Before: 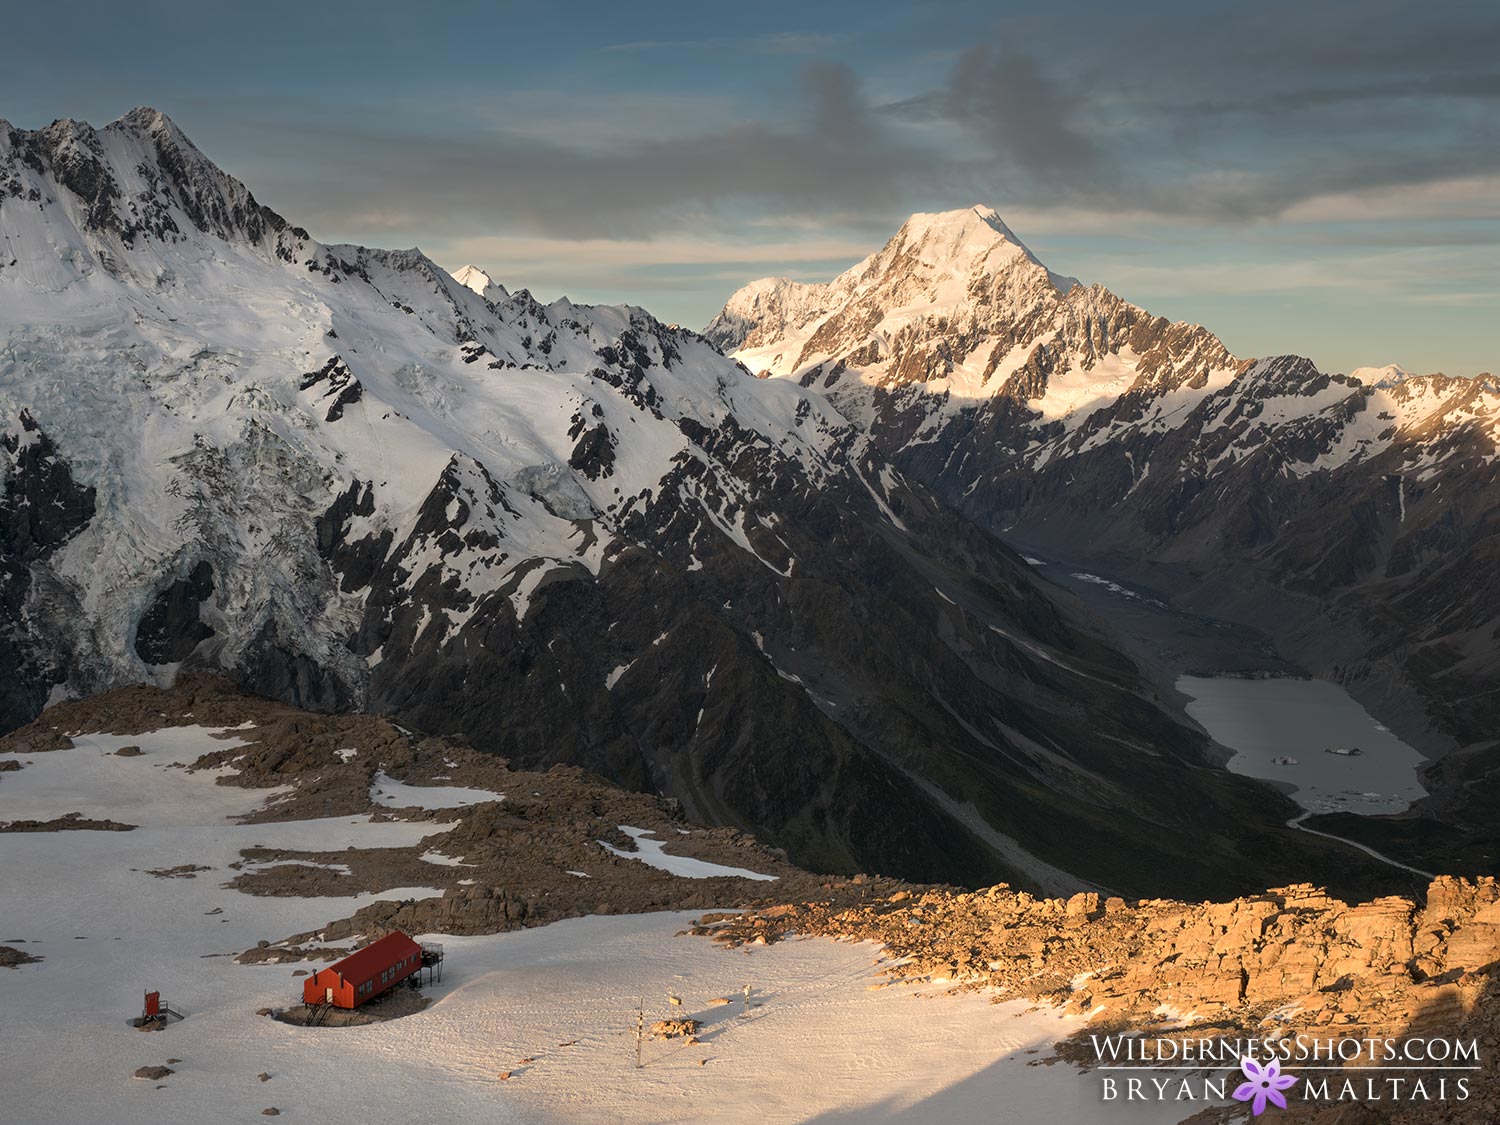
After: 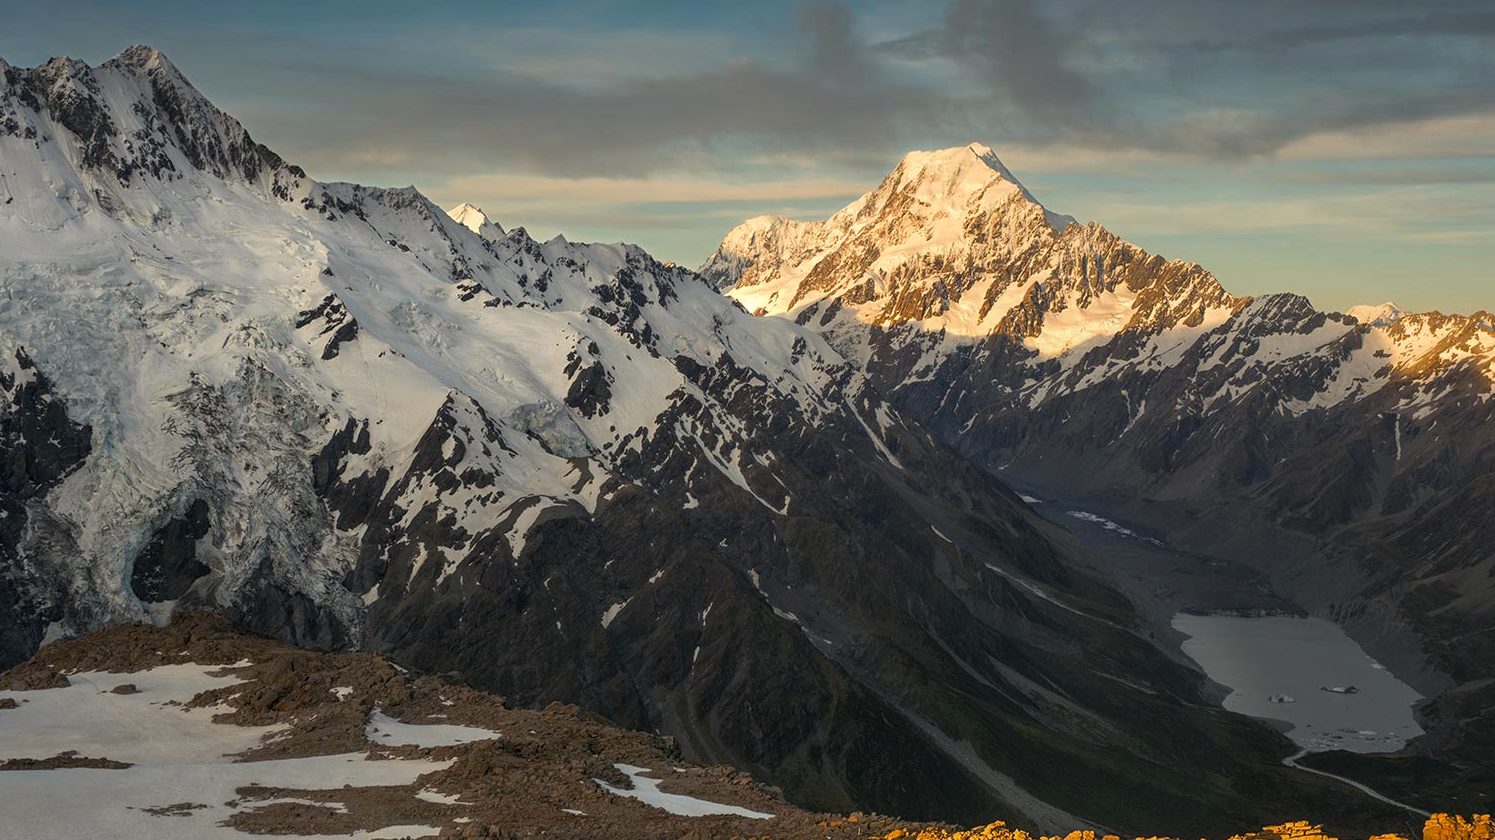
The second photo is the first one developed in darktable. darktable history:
crop: left 0.282%, top 5.511%, bottom 19.792%
color balance rgb: highlights gain › luminance 6.316%, highlights gain › chroma 2.598%, highlights gain › hue 87.48°, perceptual saturation grading › global saturation 17.926%, global vibrance -1.002%, saturation formula JzAzBz (2021)
local contrast: detail 110%
